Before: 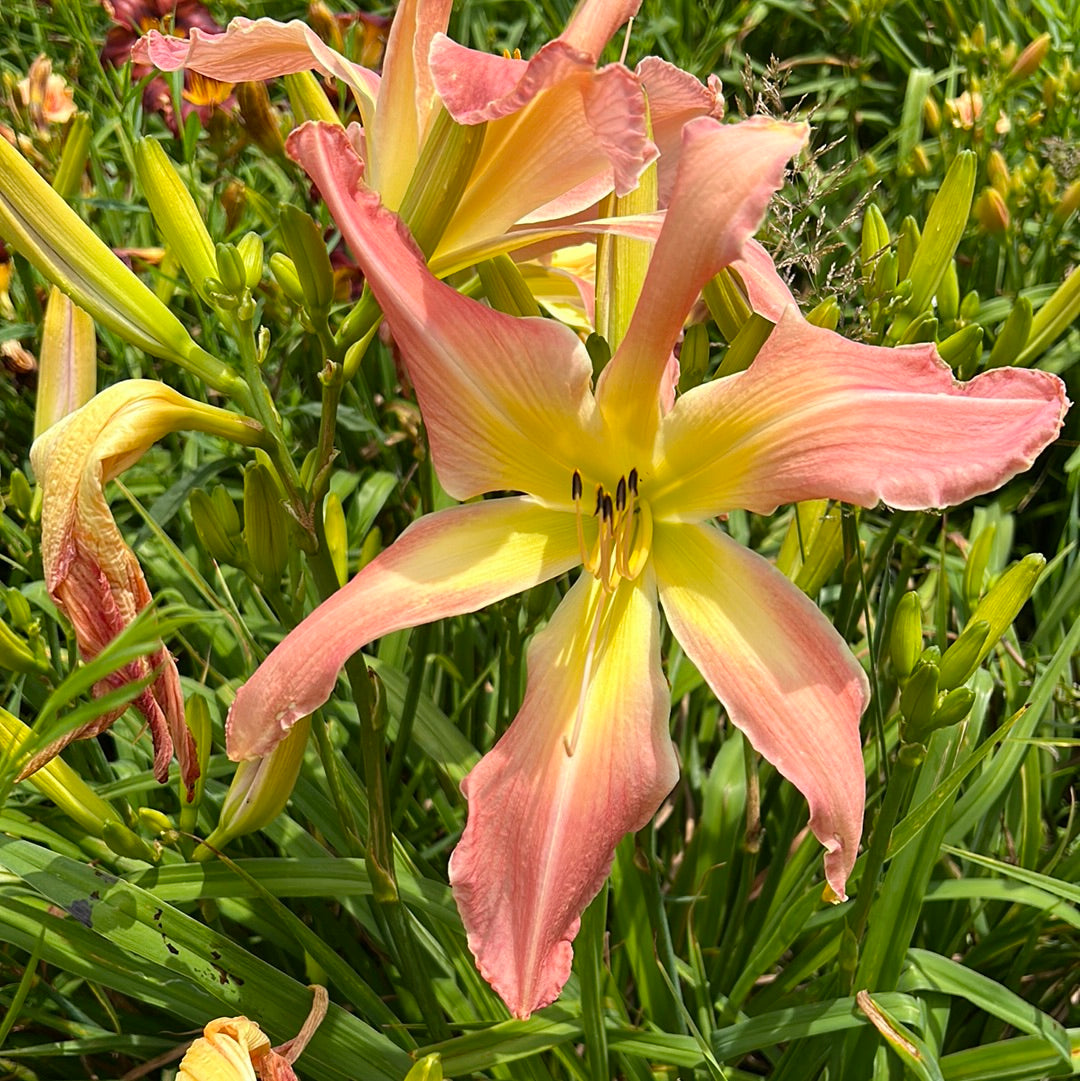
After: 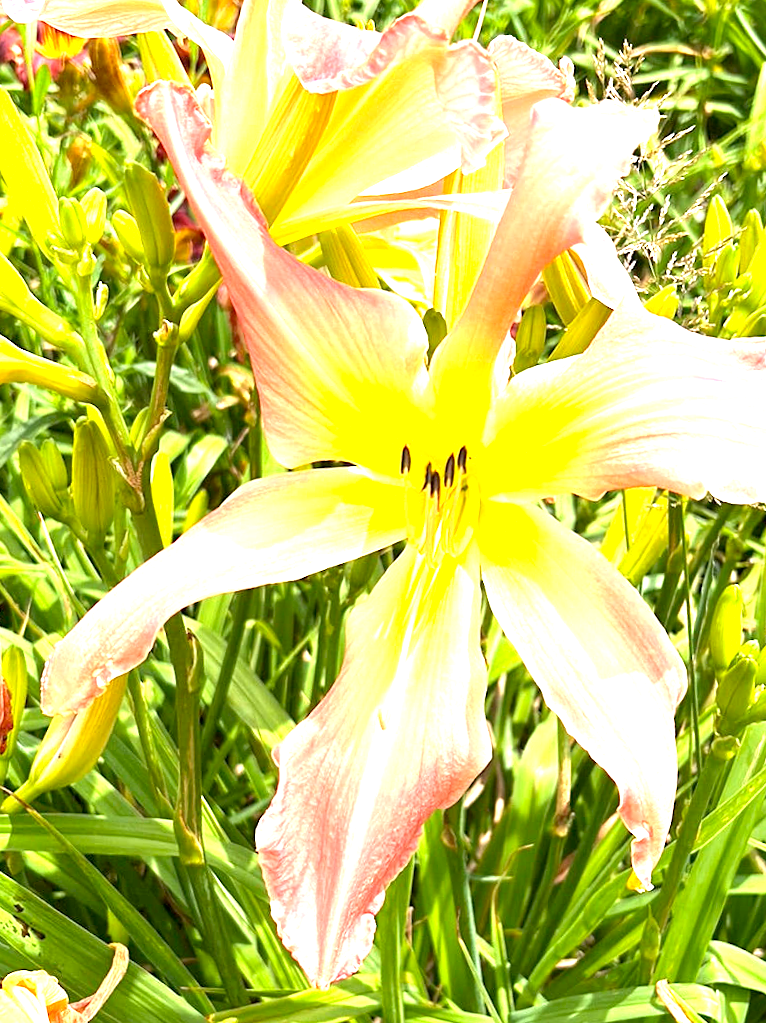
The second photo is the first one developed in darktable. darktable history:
exposure: black level correction 0.001, exposure 2 EV, compensate highlight preservation false
local contrast: mode bilateral grid, contrast 20, coarseness 50, detail 102%, midtone range 0.2
crop and rotate: angle -3.27°, left 14.277%, top 0.028%, right 10.766%, bottom 0.028%
tone equalizer: on, module defaults
